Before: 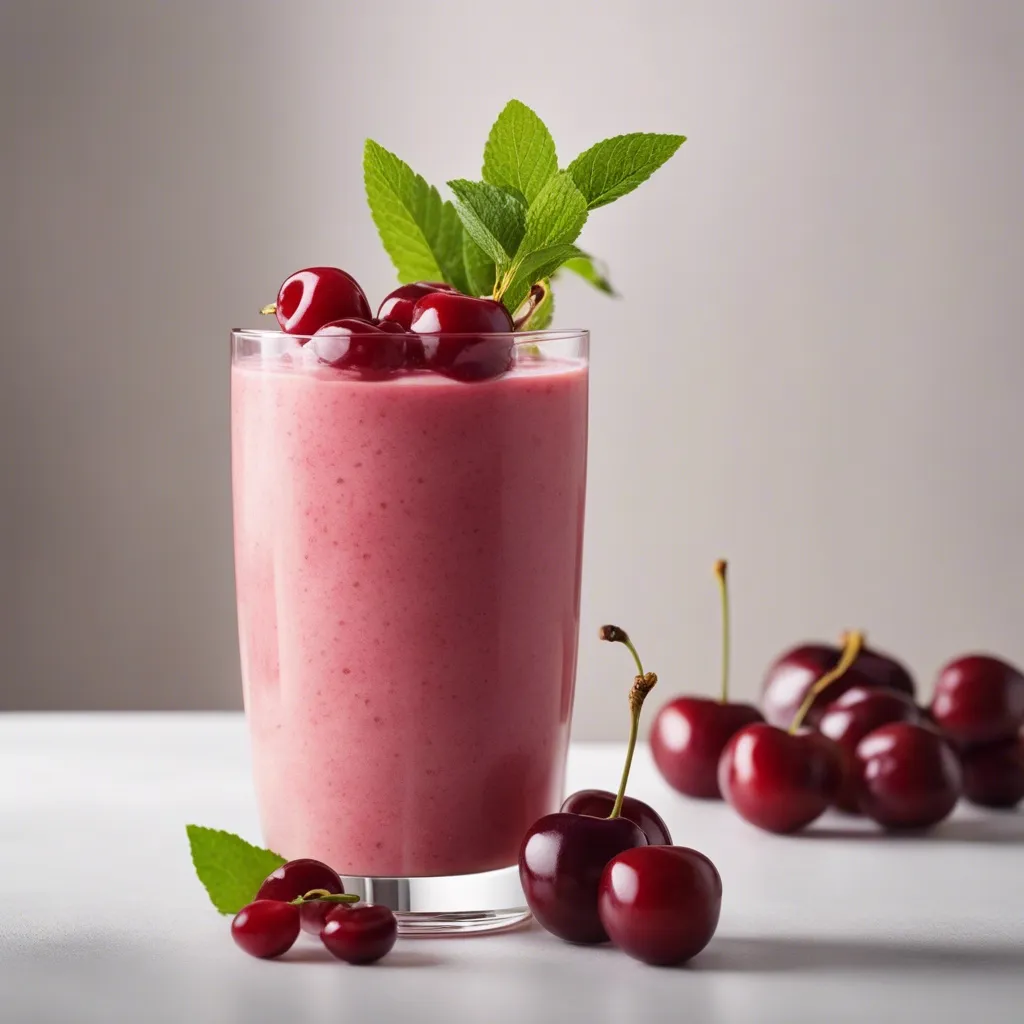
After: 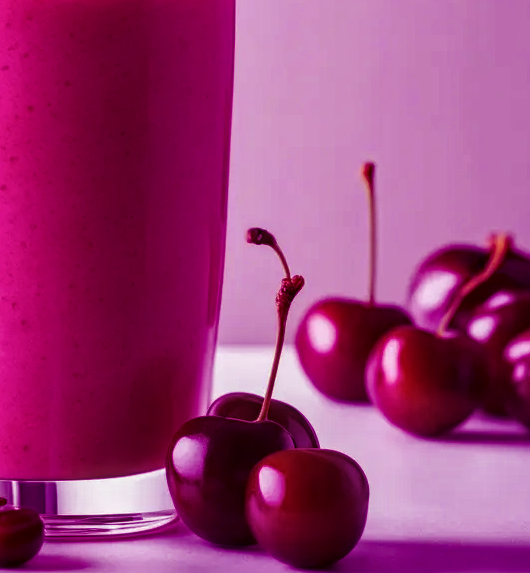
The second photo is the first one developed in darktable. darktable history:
color balance: mode lift, gamma, gain (sRGB), lift [1, 1, 0.101, 1]
local contrast: highlights 55%, shadows 52%, detail 130%, midtone range 0.452
crop: left 34.479%, top 38.822%, right 13.718%, bottom 5.172%
